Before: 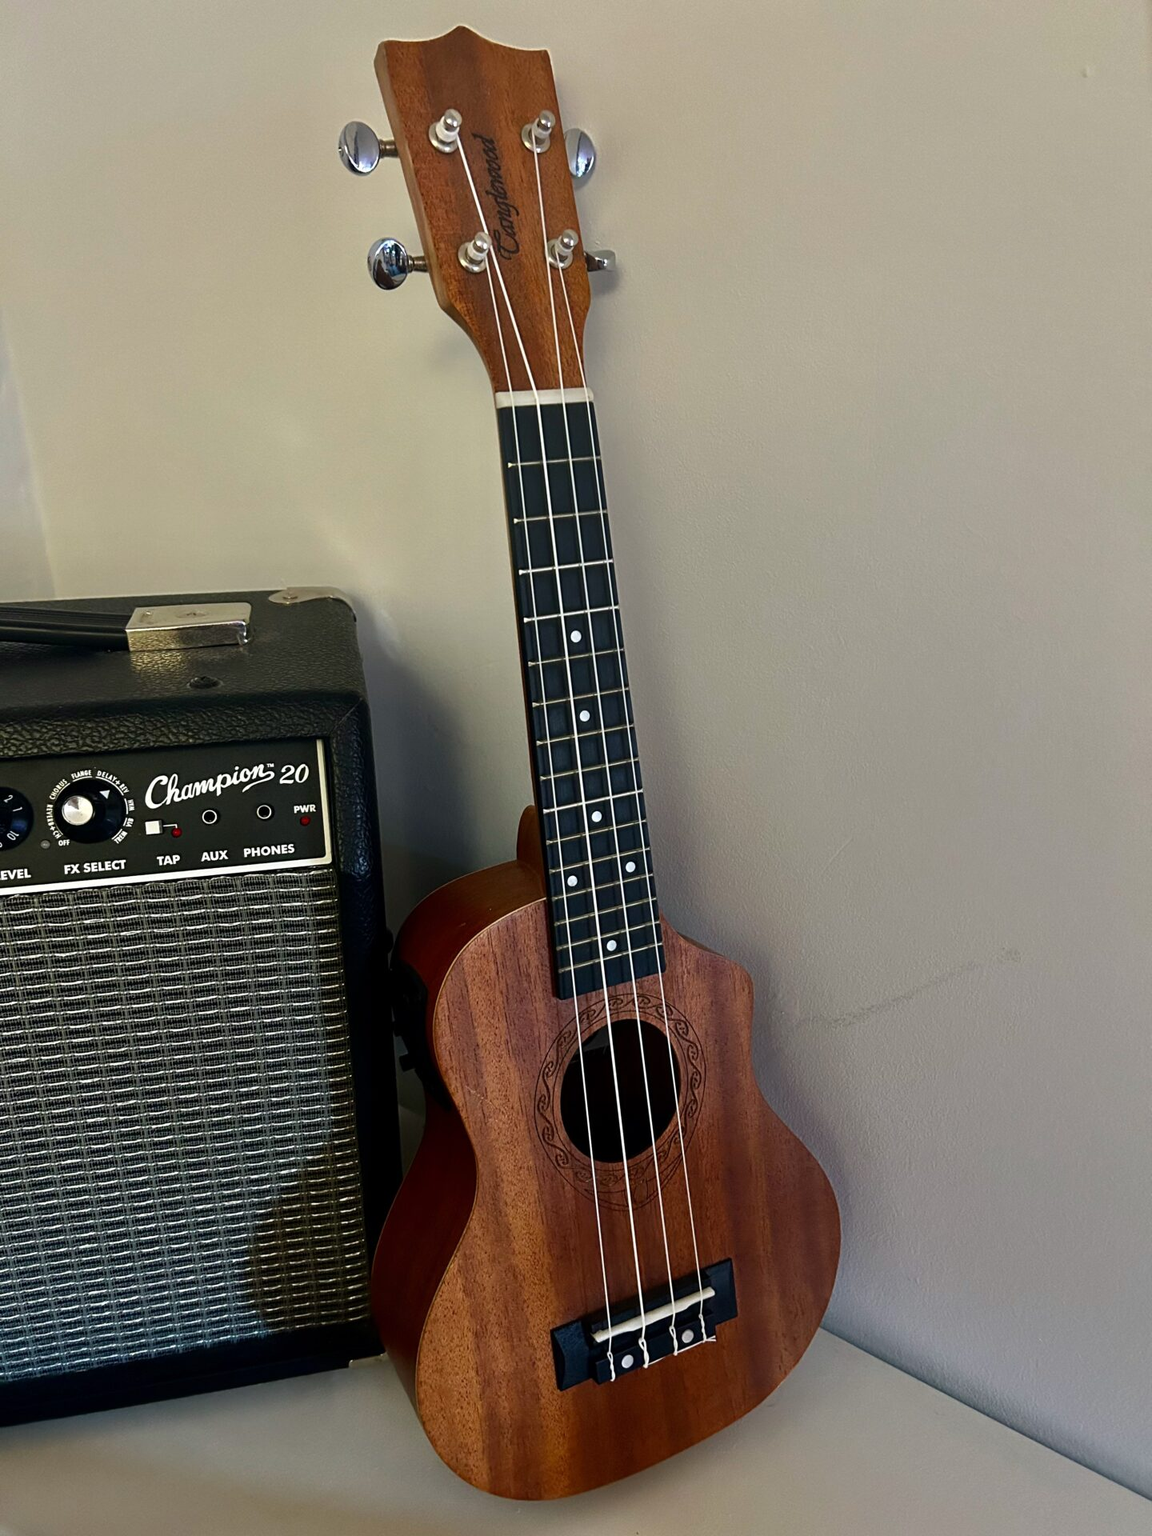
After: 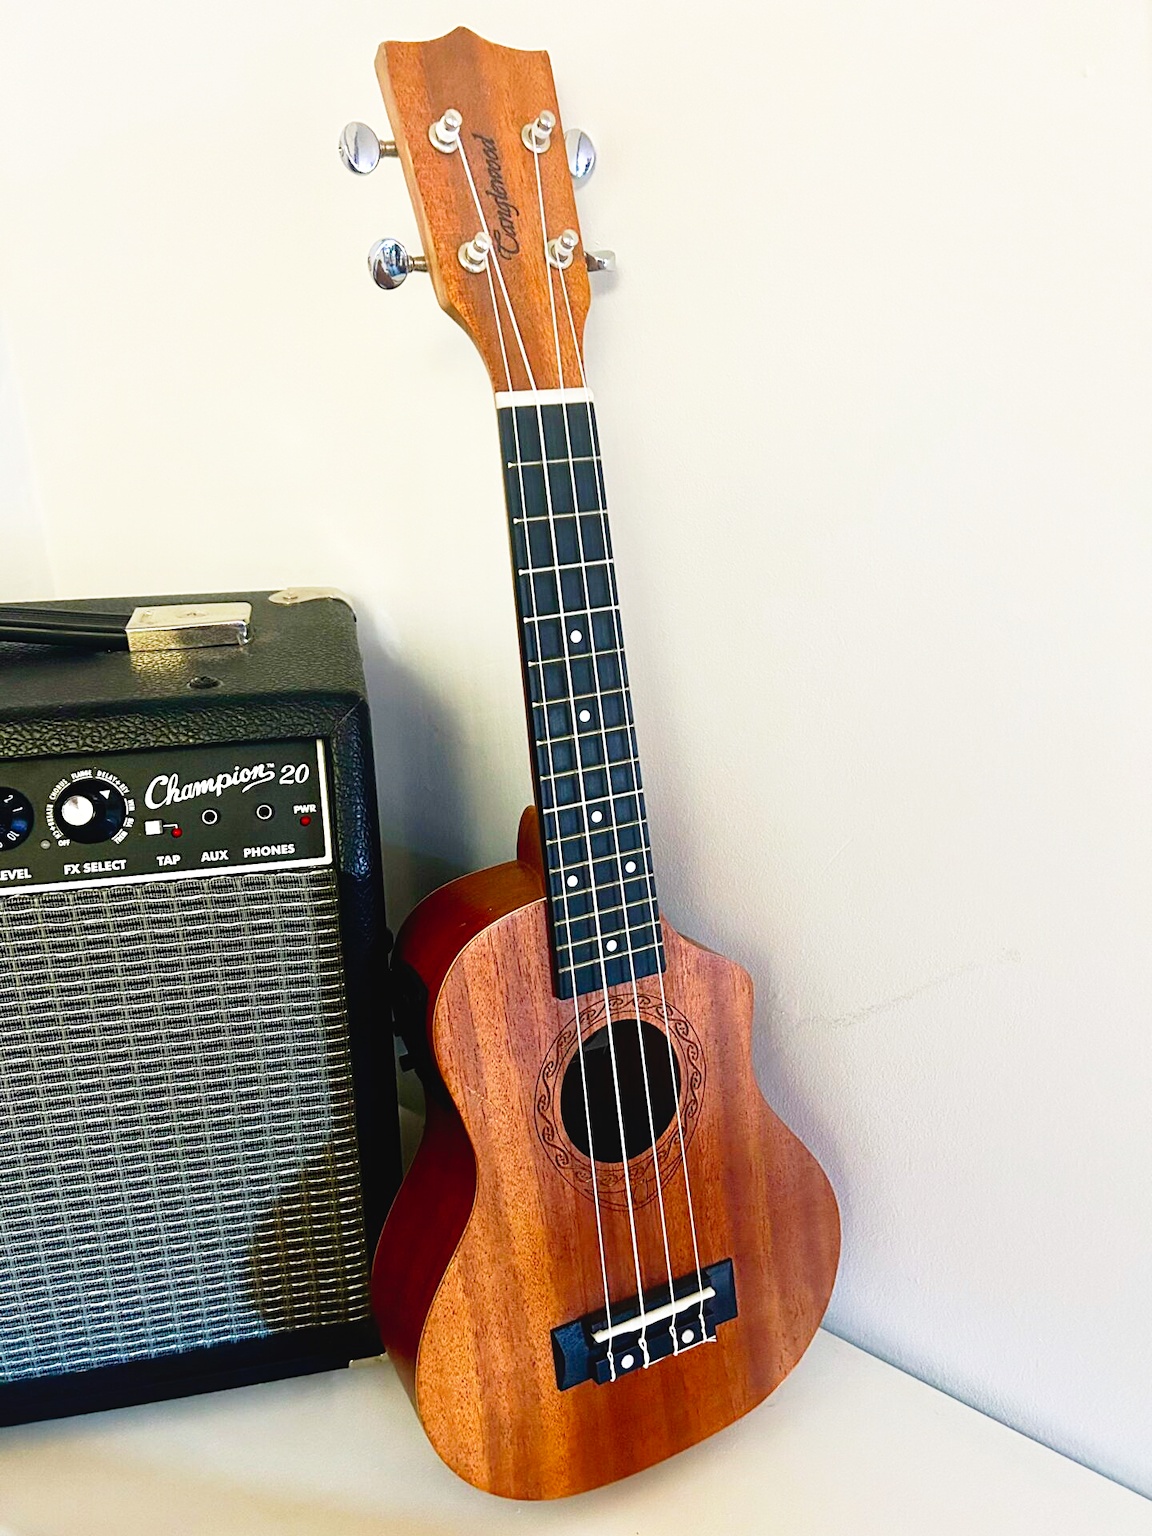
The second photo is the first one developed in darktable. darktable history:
base curve: curves: ch0 [(0, 0) (0.012, 0.01) (0.073, 0.168) (0.31, 0.711) (0.645, 0.957) (1, 1)], preserve colors none
exposure: black level correction 0, exposure 0.5 EV, compensate highlight preservation false
contrast equalizer: y [[0.439, 0.44, 0.442, 0.457, 0.493, 0.498], [0.5 ×6], [0.5 ×6], [0 ×6], [0 ×6]]
